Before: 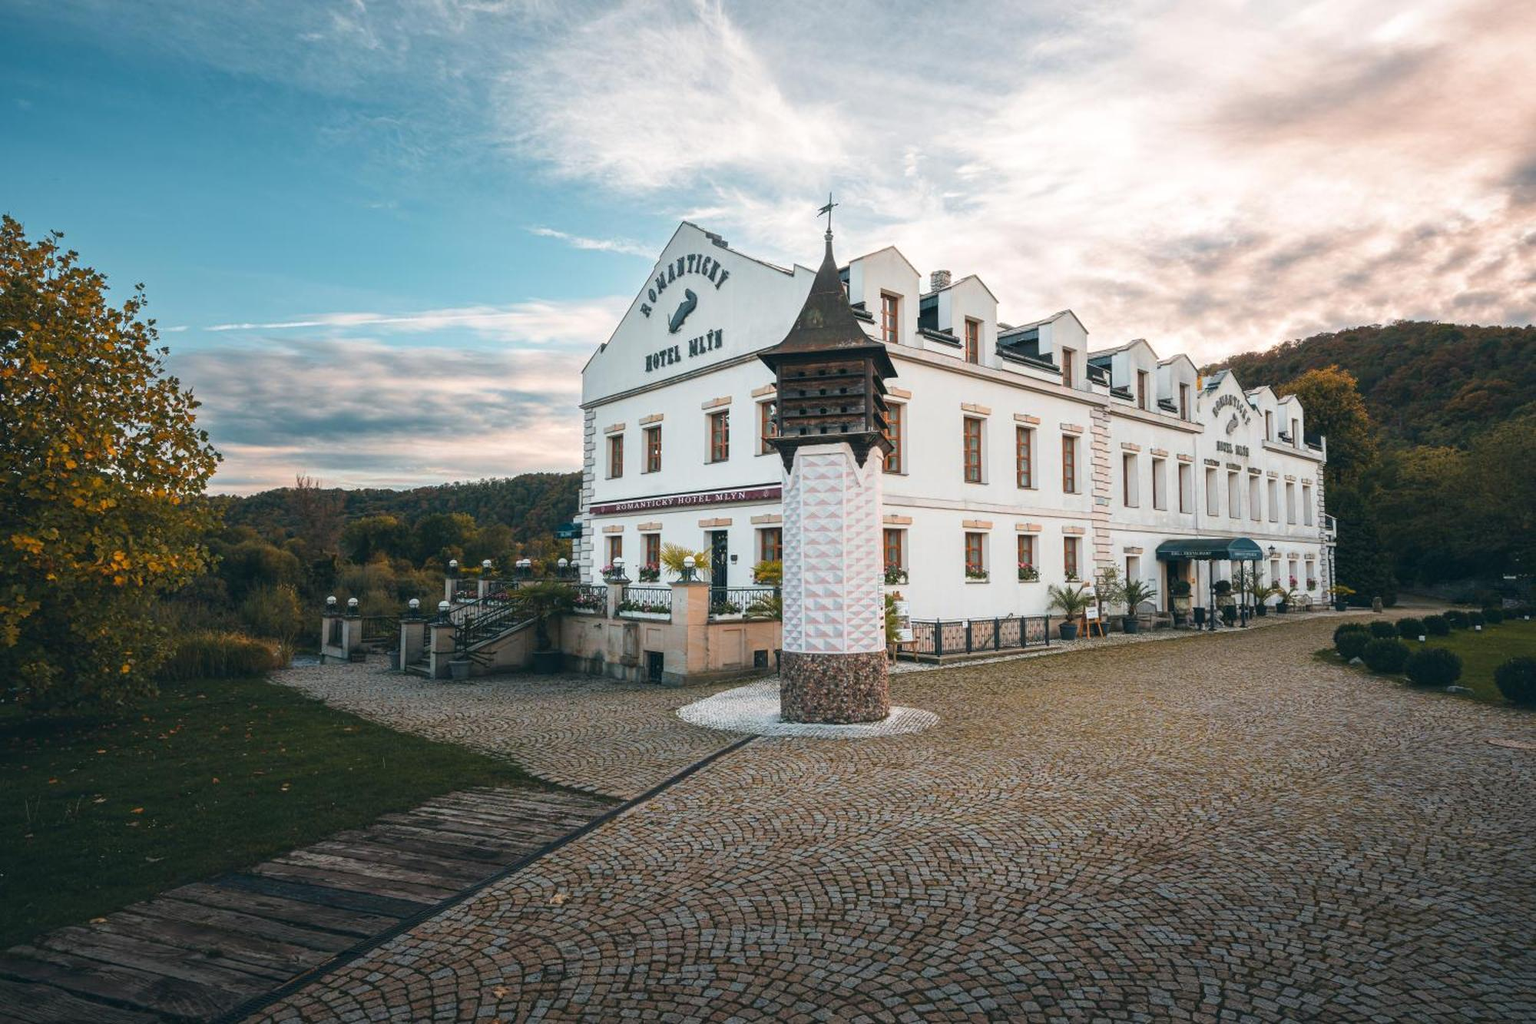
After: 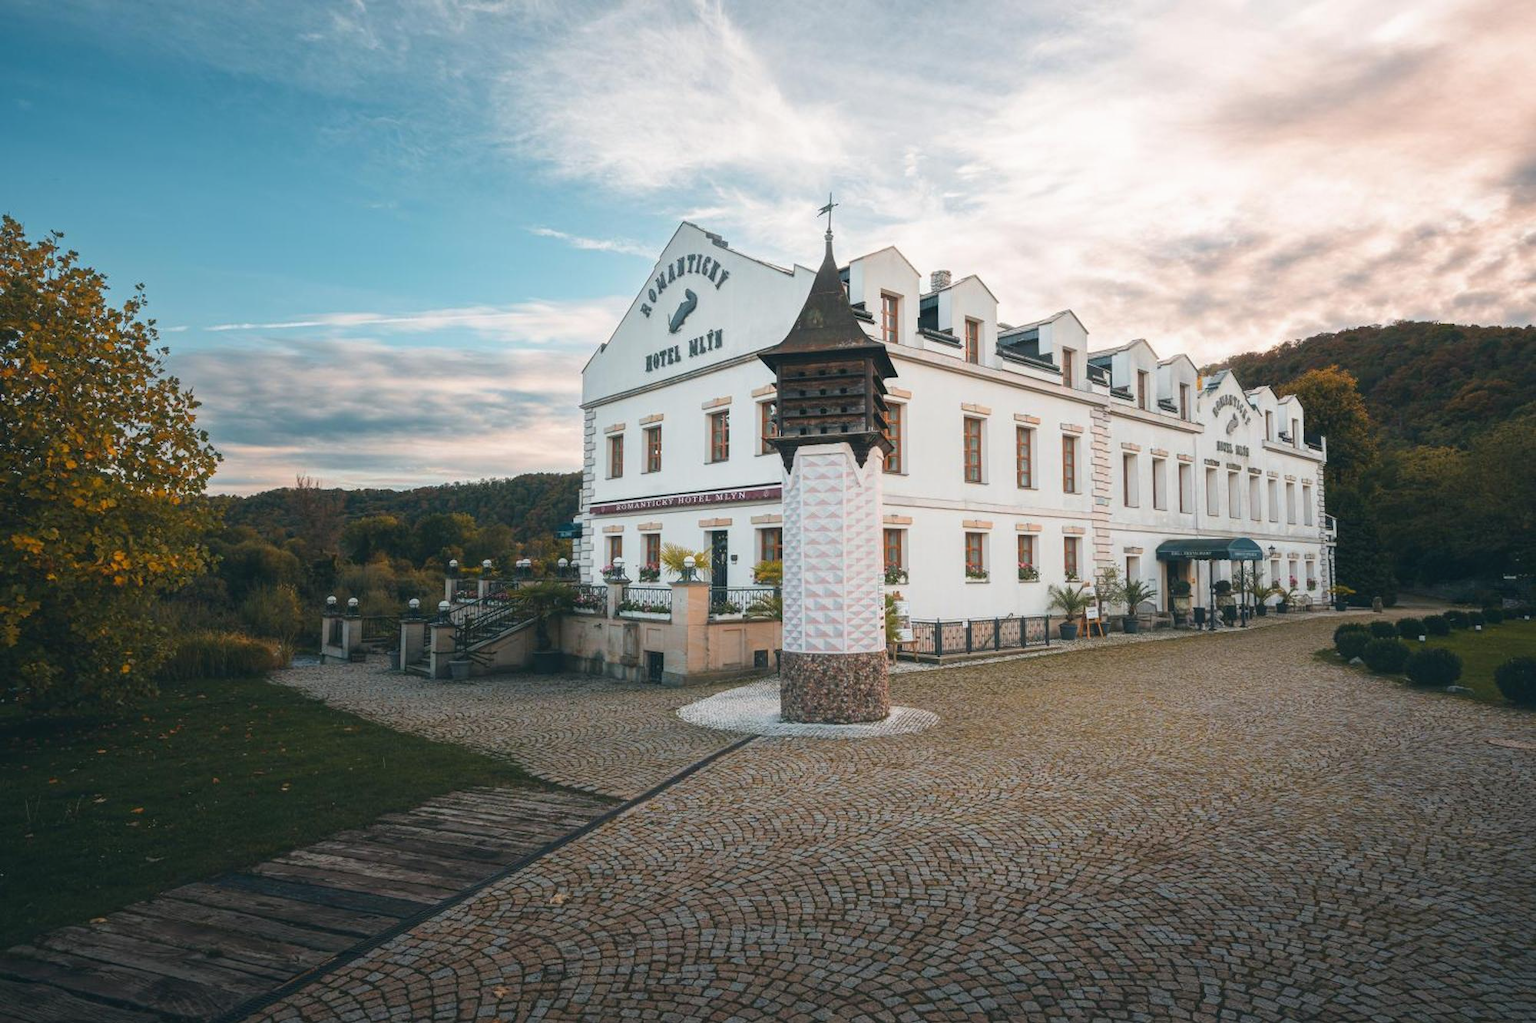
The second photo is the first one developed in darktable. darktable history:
white balance: red 1, blue 1
contrast equalizer: octaves 7, y [[0.6 ×6], [0.55 ×6], [0 ×6], [0 ×6], [0 ×6]], mix -0.36
